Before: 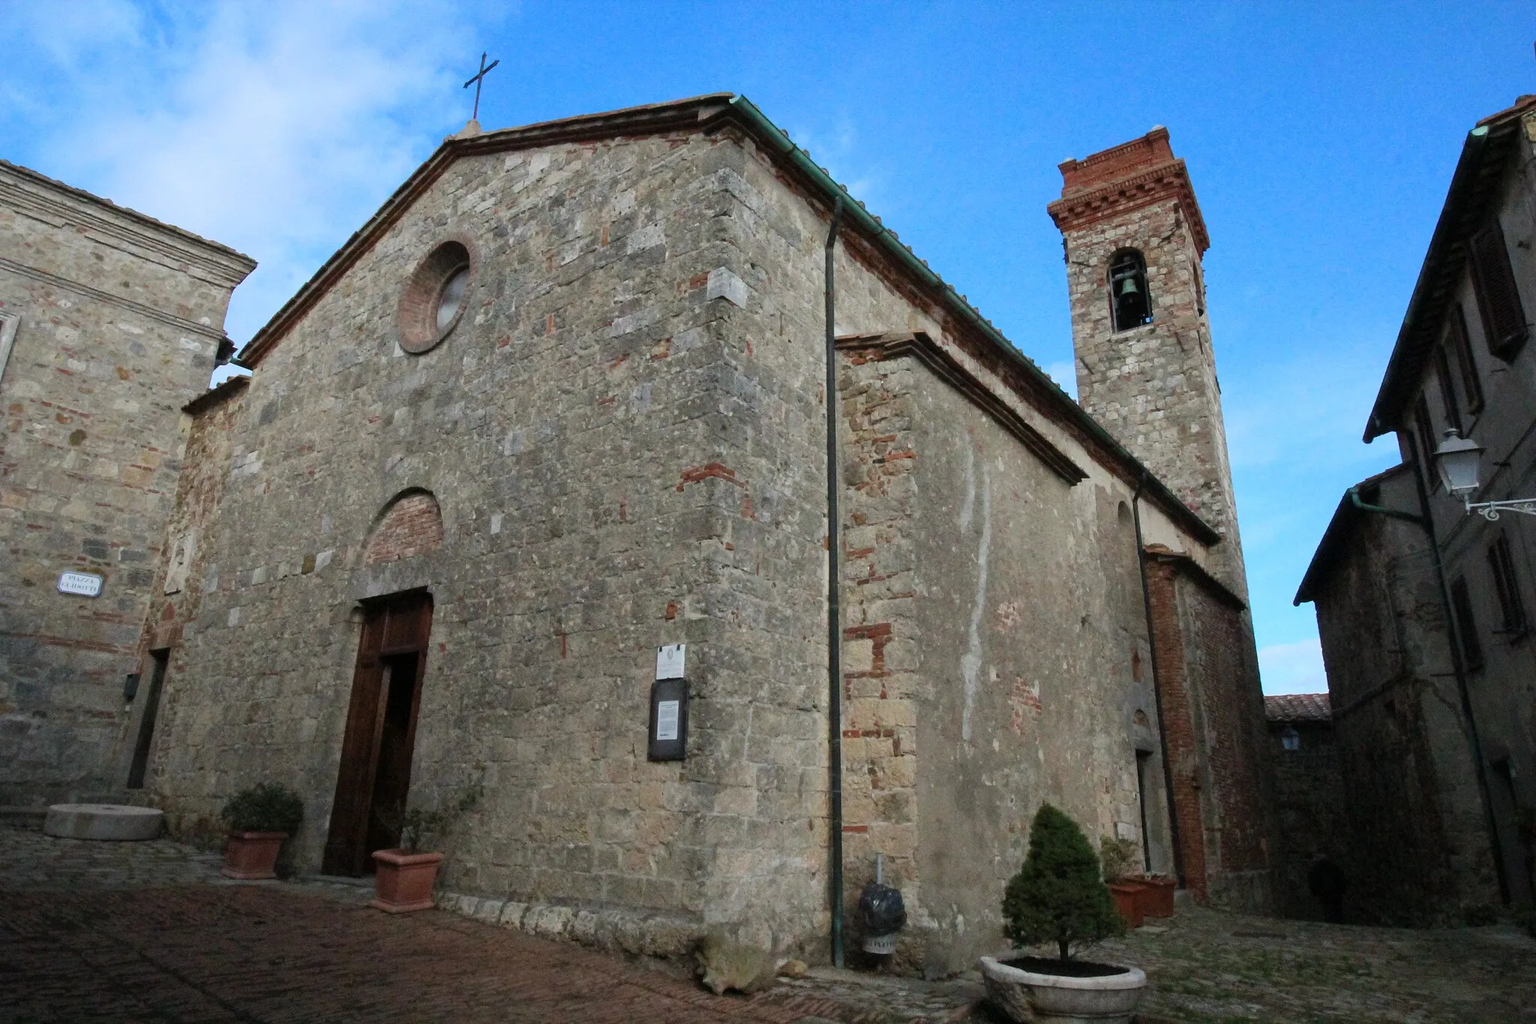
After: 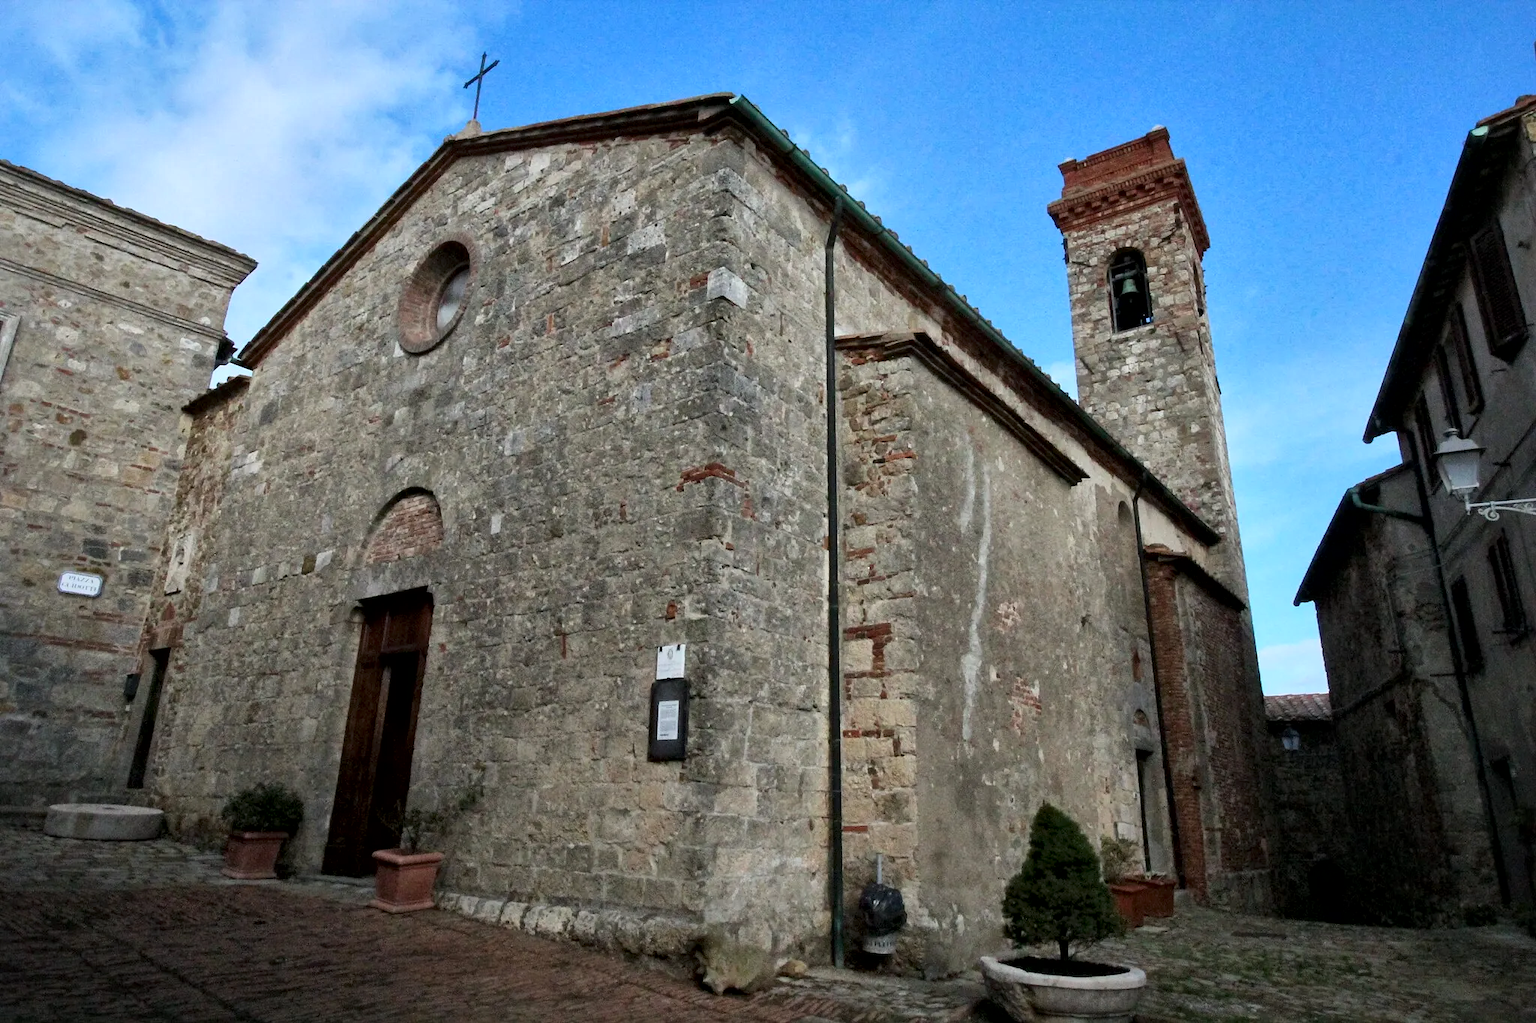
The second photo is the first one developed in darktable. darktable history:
tone equalizer: on, module defaults
local contrast: mode bilateral grid, contrast 26, coarseness 61, detail 151%, midtone range 0.2
